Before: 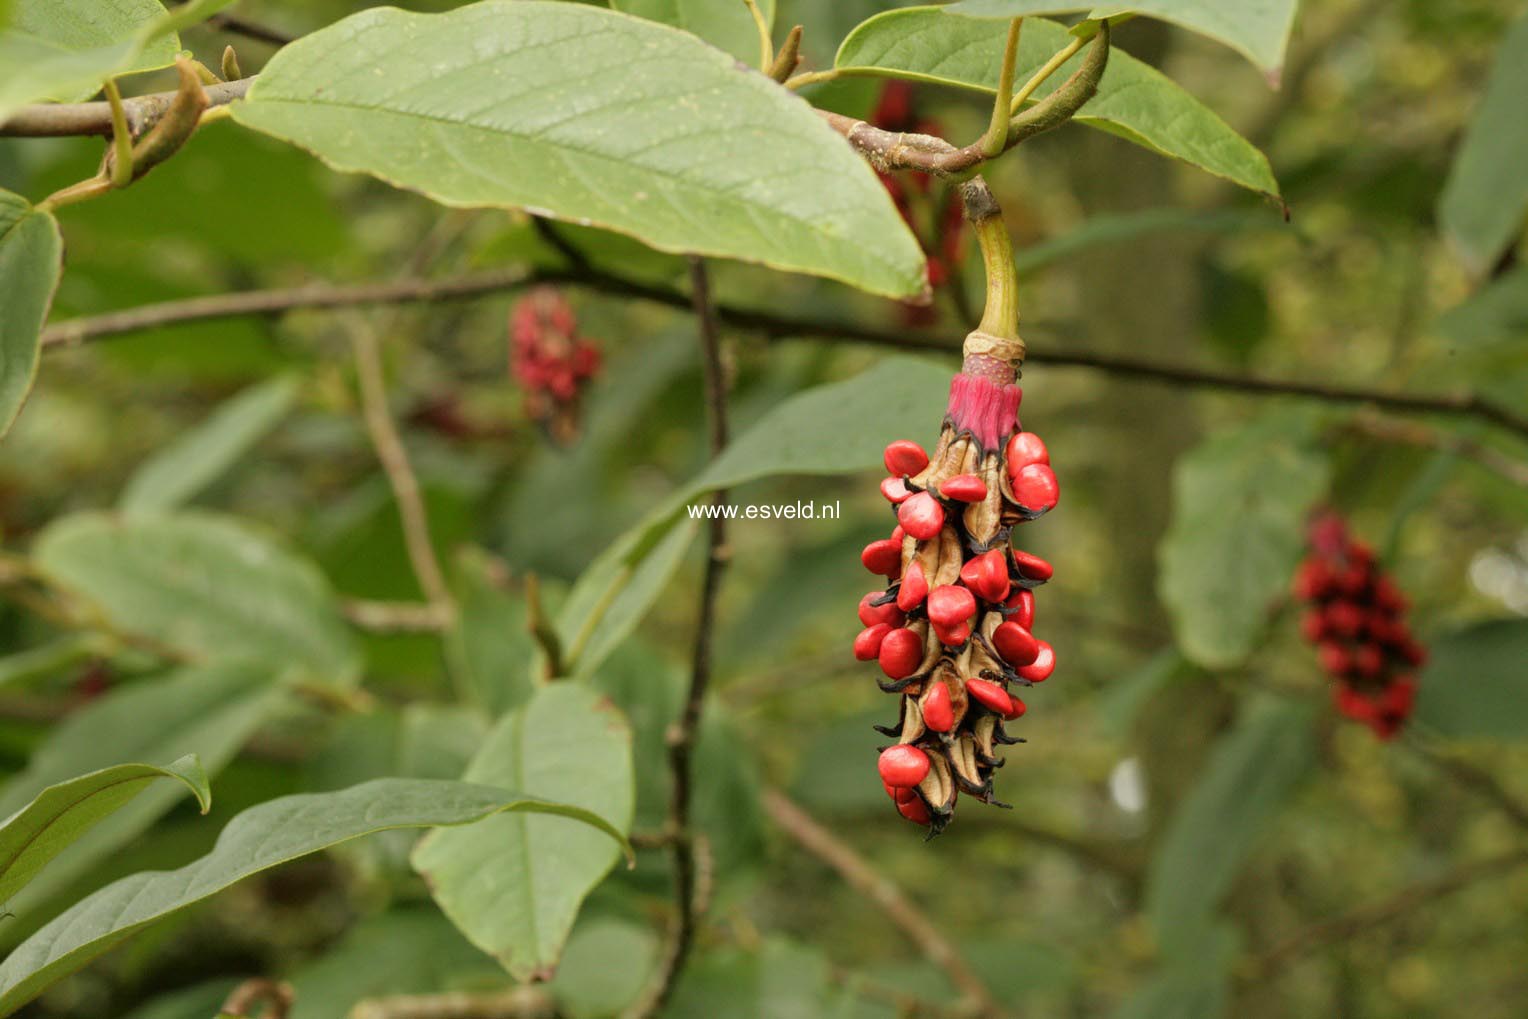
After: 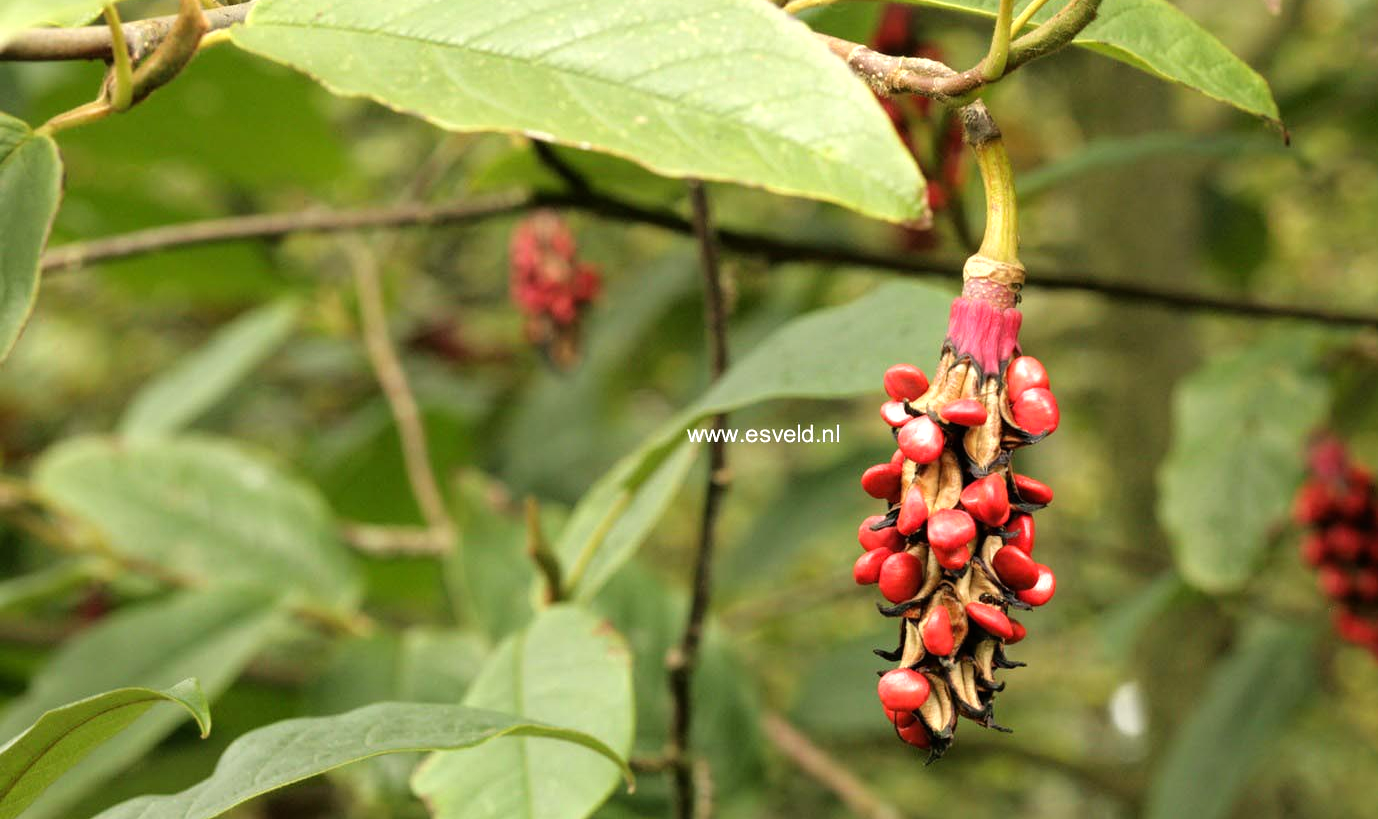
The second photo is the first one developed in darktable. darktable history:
tone equalizer: -8 EV -0.773 EV, -7 EV -0.711 EV, -6 EV -0.636 EV, -5 EV -0.4 EV, -3 EV 0.395 EV, -2 EV 0.6 EV, -1 EV 0.684 EV, +0 EV 0.729 EV, mask exposure compensation -0.49 EV
crop: top 7.527%, right 9.799%, bottom 12.027%
